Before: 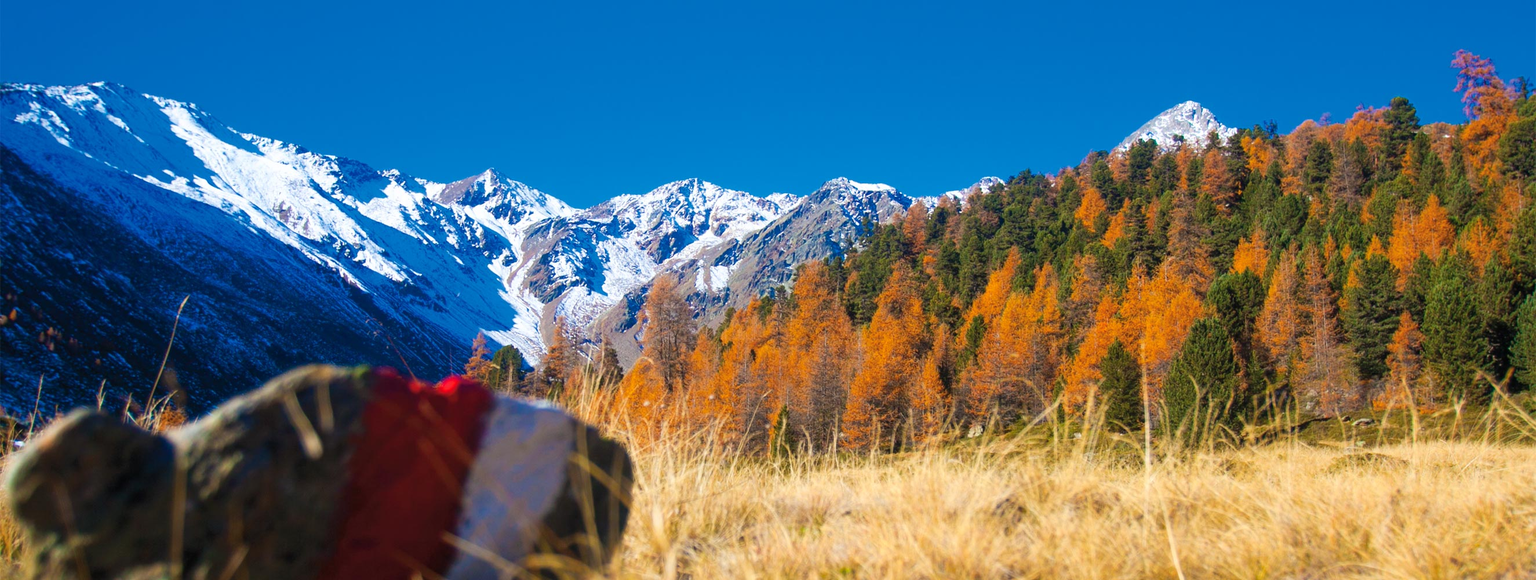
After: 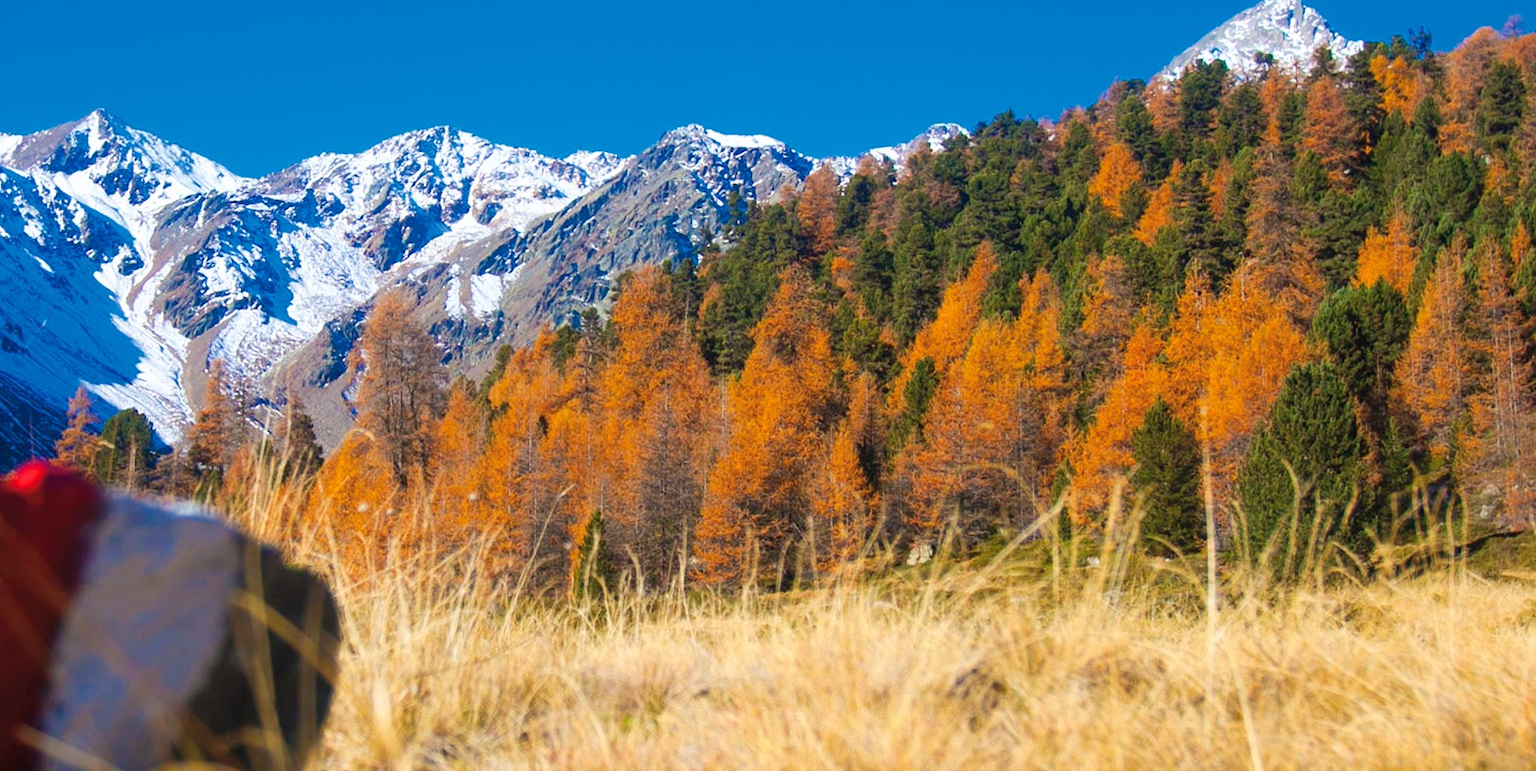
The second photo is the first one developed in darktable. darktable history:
crop and rotate: left 28.175%, top 17.974%, right 12.786%, bottom 3.371%
